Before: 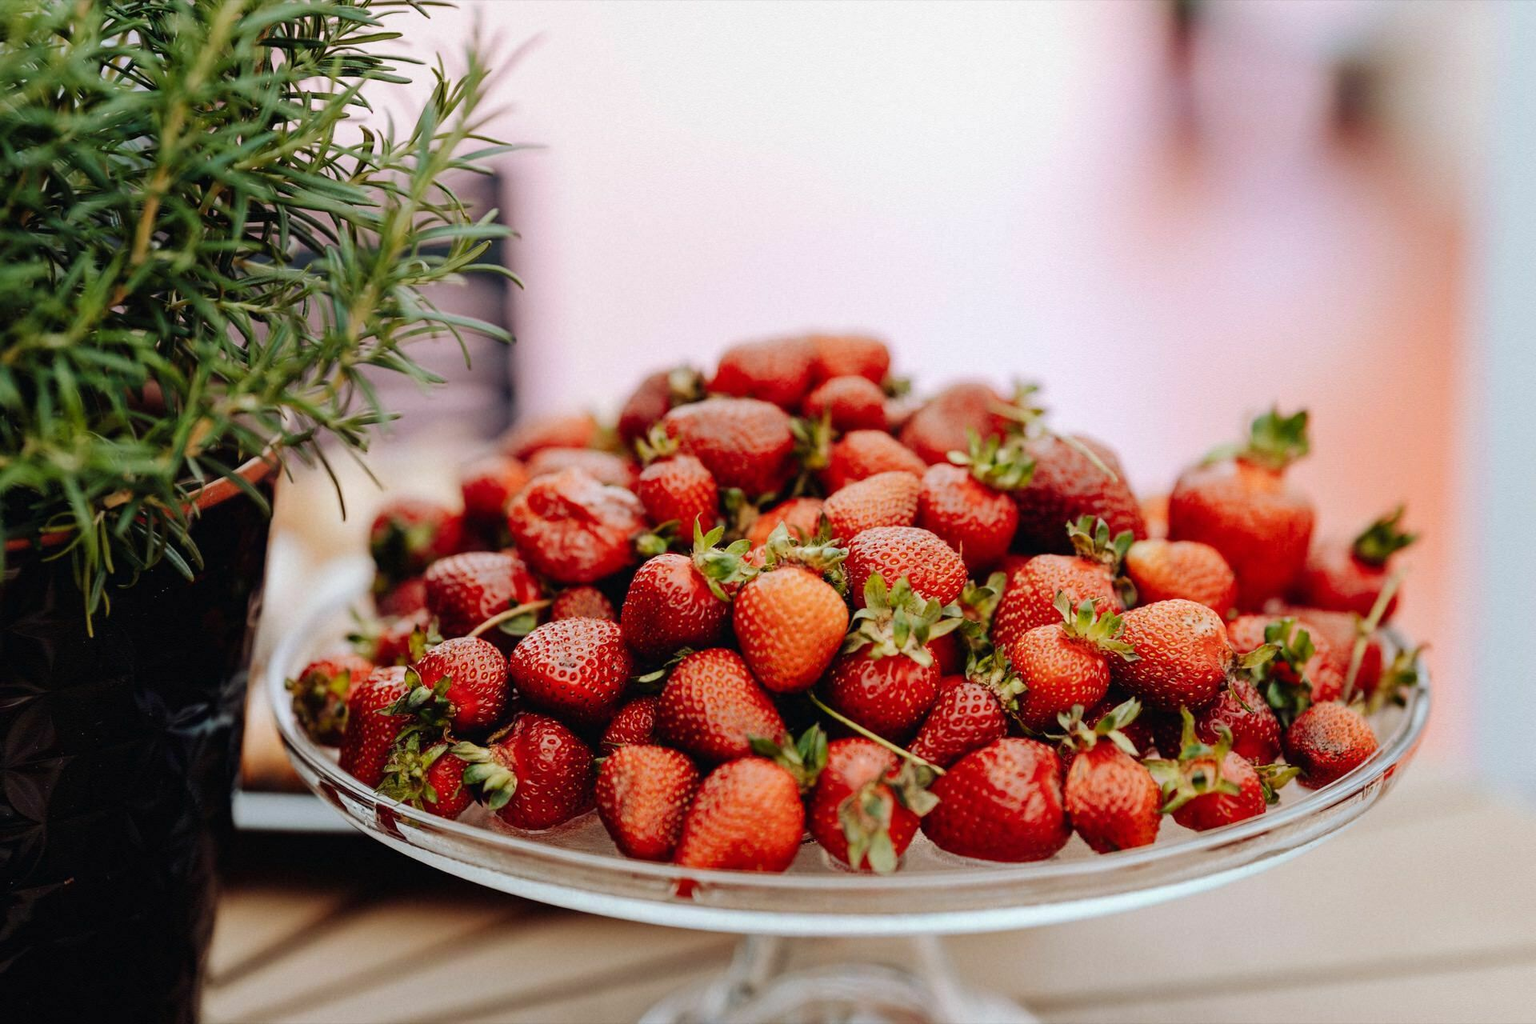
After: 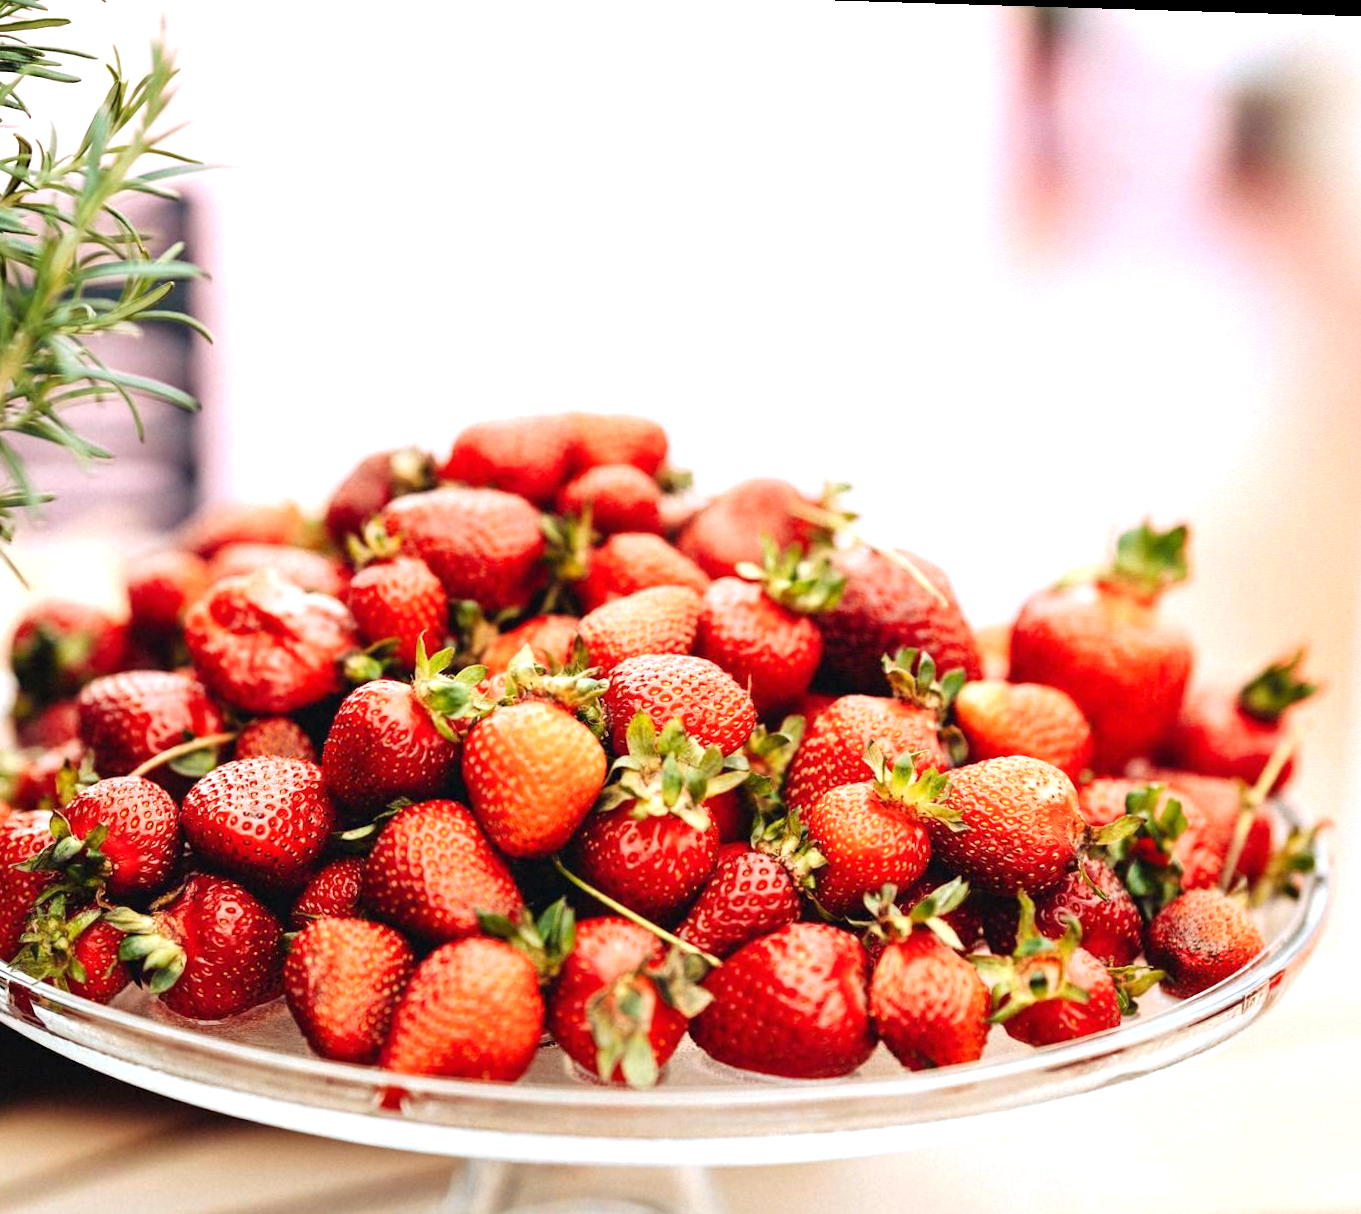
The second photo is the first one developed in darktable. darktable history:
exposure: exposure 1 EV, compensate highlight preservation false
crop and rotate: left 24.034%, top 2.838%, right 6.406%, bottom 6.299%
rotate and perspective: rotation 1.72°, automatic cropping off
